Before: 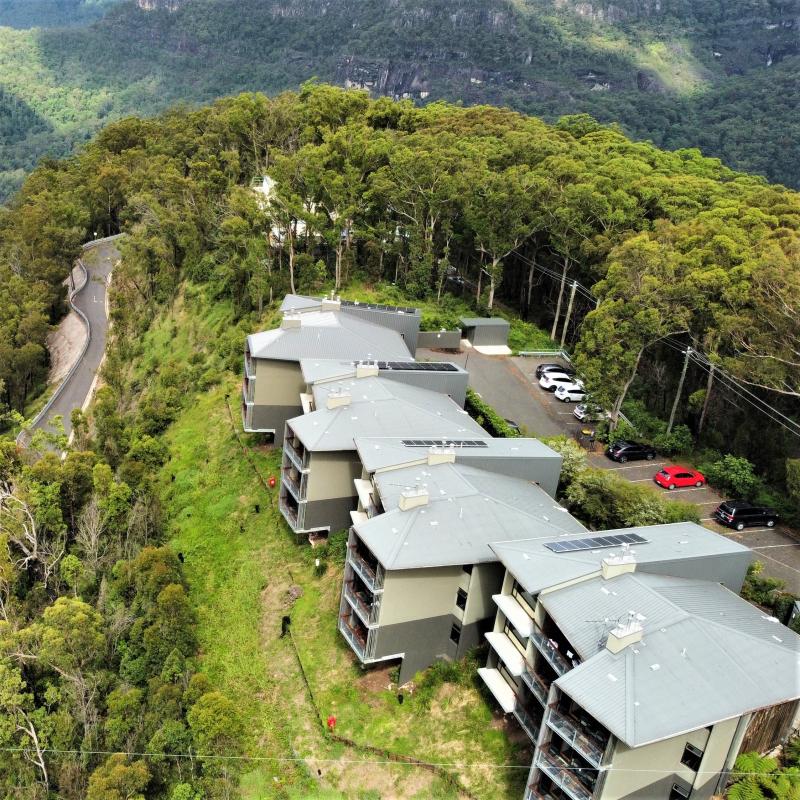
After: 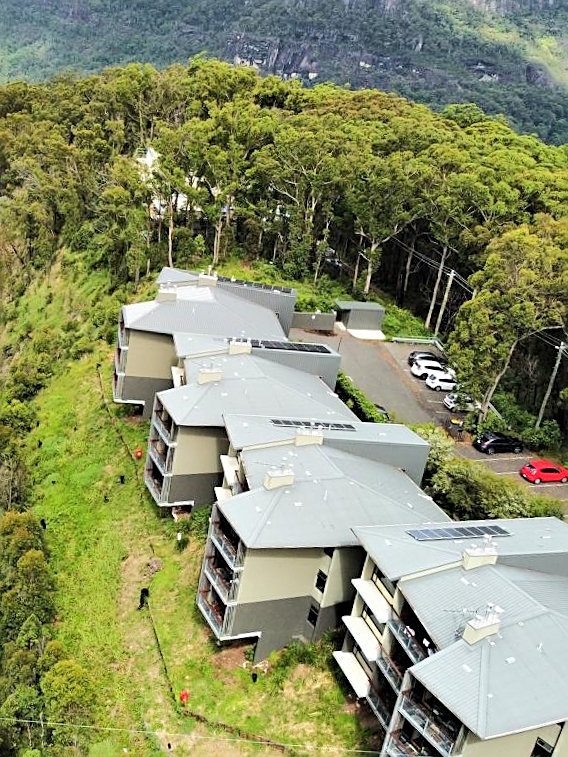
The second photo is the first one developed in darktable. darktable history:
crop and rotate: angle -3.27°, left 14.277%, top 0.028%, right 10.766%, bottom 0.028%
contrast brightness saturation: contrast 0.1, brightness 0.02, saturation 0.02
base curve: curves: ch0 [(0, 0) (0.262, 0.32) (0.722, 0.705) (1, 1)]
sharpen: on, module defaults
